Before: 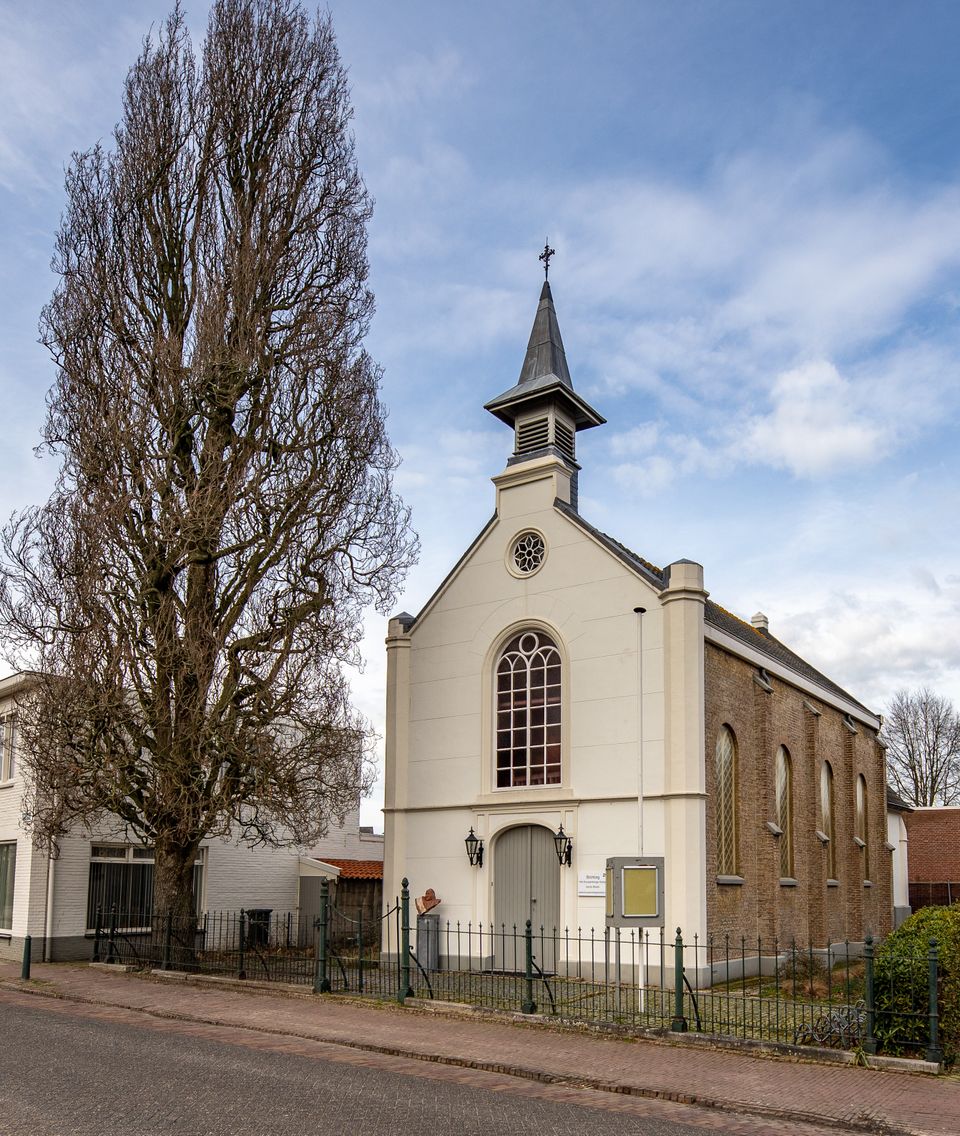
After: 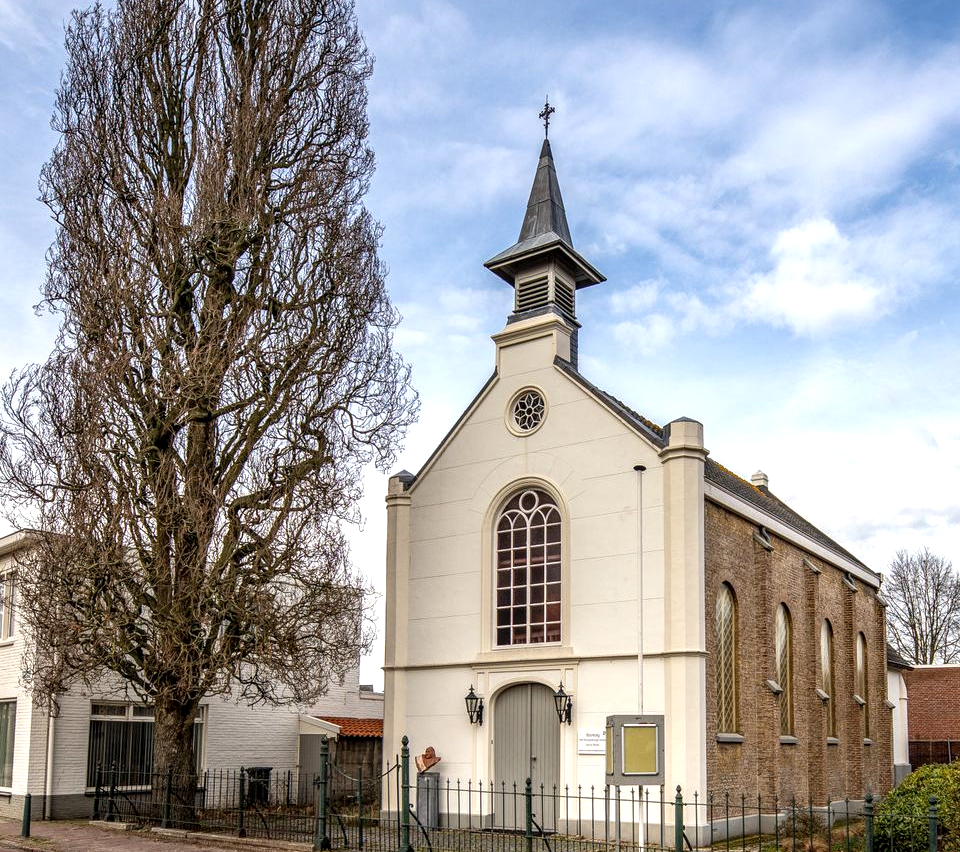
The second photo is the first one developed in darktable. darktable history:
exposure: black level correction 0, exposure 0.4 EV, compensate exposure bias true, compensate highlight preservation false
local contrast: detail 130%
crop and rotate: top 12.5%, bottom 12.5%
